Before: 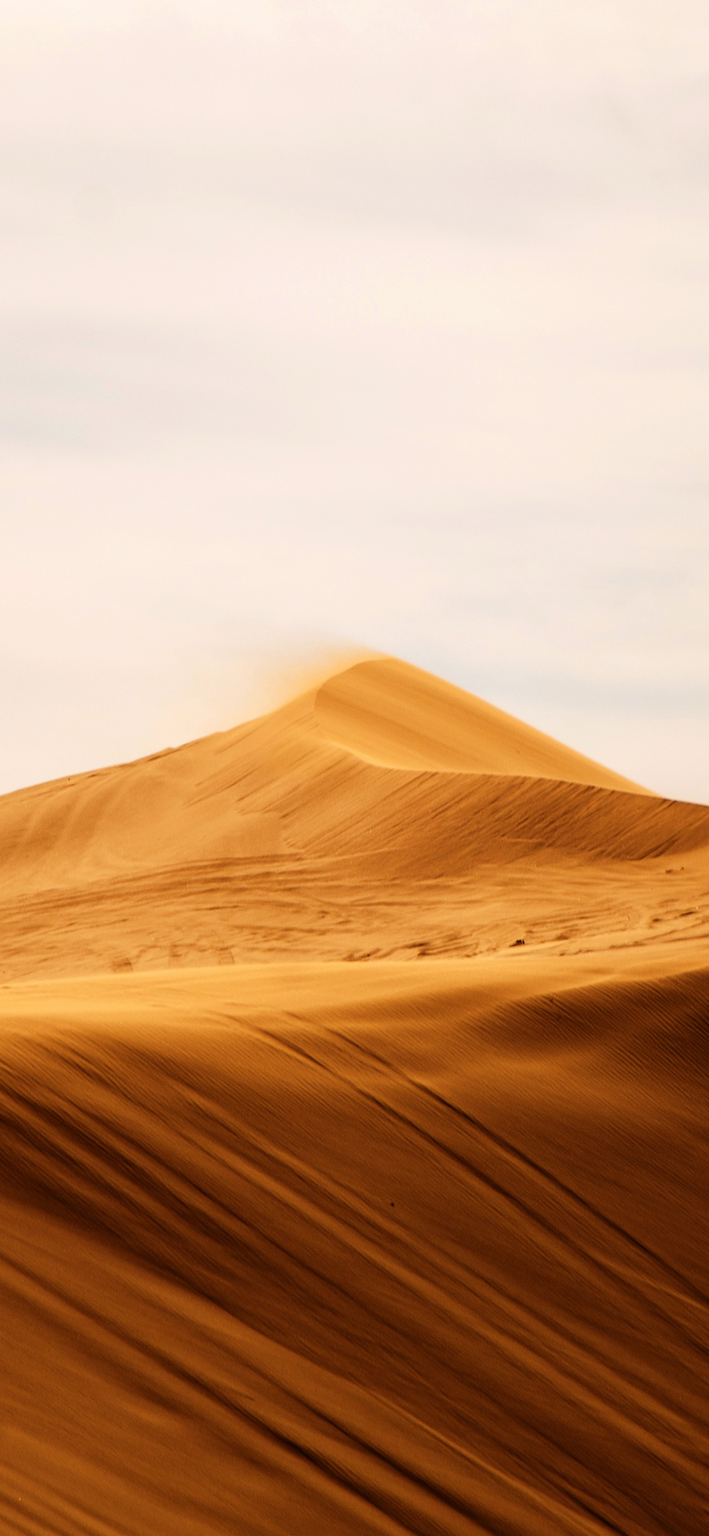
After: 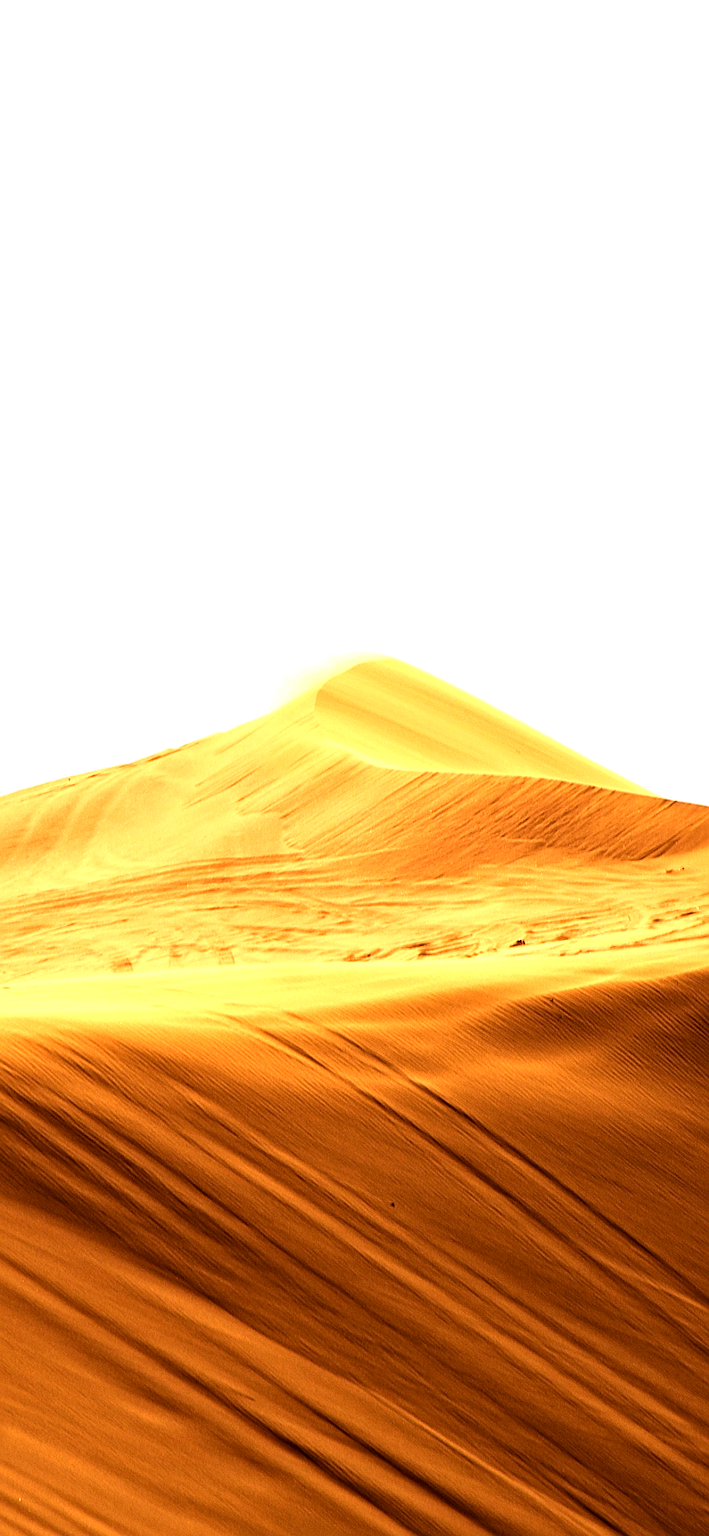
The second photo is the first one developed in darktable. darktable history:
sharpen: on, module defaults
exposure: black level correction 0.001, exposure 1.314 EV, compensate highlight preservation false
local contrast: mode bilateral grid, contrast 29, coarseness 16, detail 116%, midtone range 0.2
